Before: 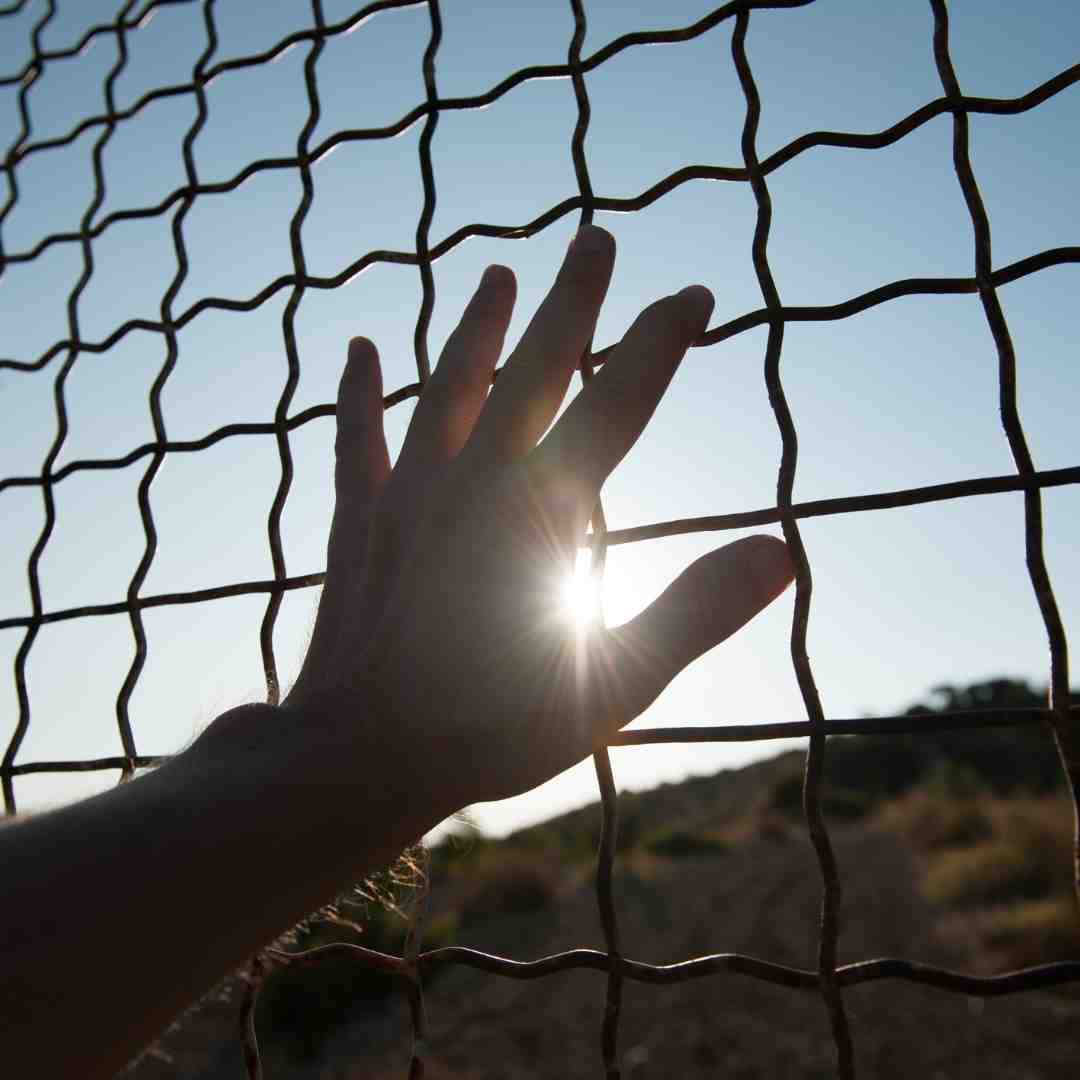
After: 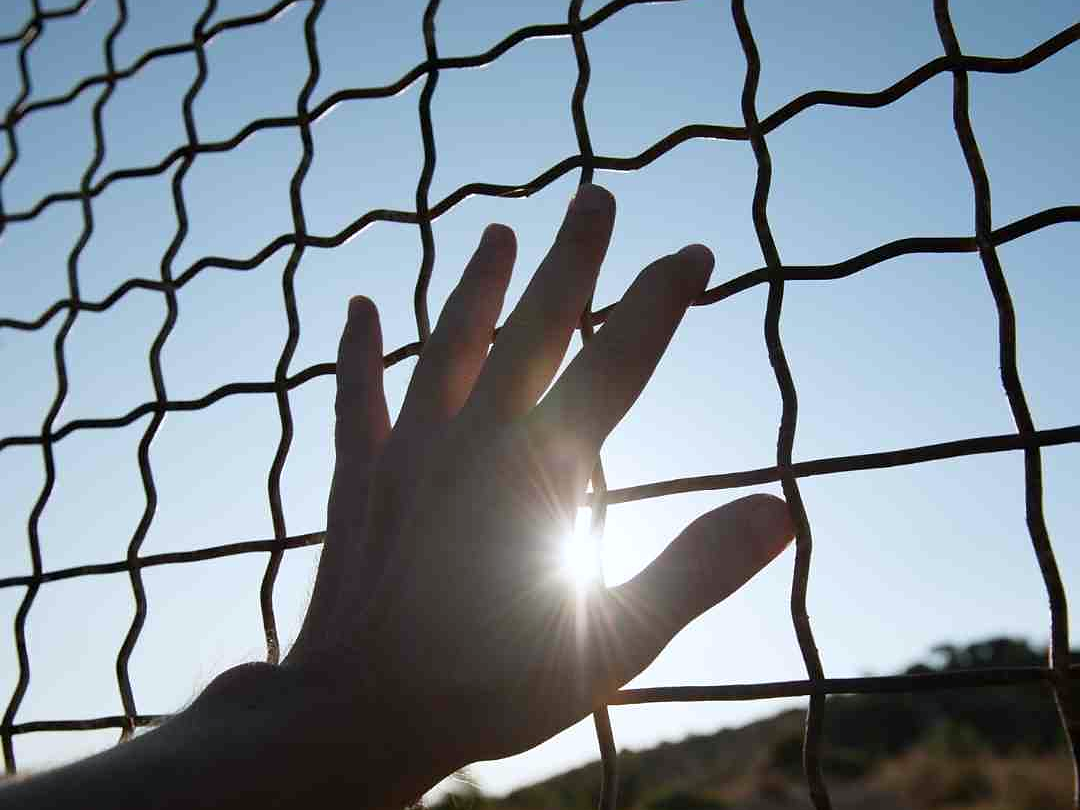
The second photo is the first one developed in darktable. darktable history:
color calibration: illuminant same as pipeline (D50), x 0.346, y 0.359, temperature 5002.42 K
crop: top 3.857%, bottom 21.132%
white balance: red 0.976, blue 1.04
sharpen: radius 1
